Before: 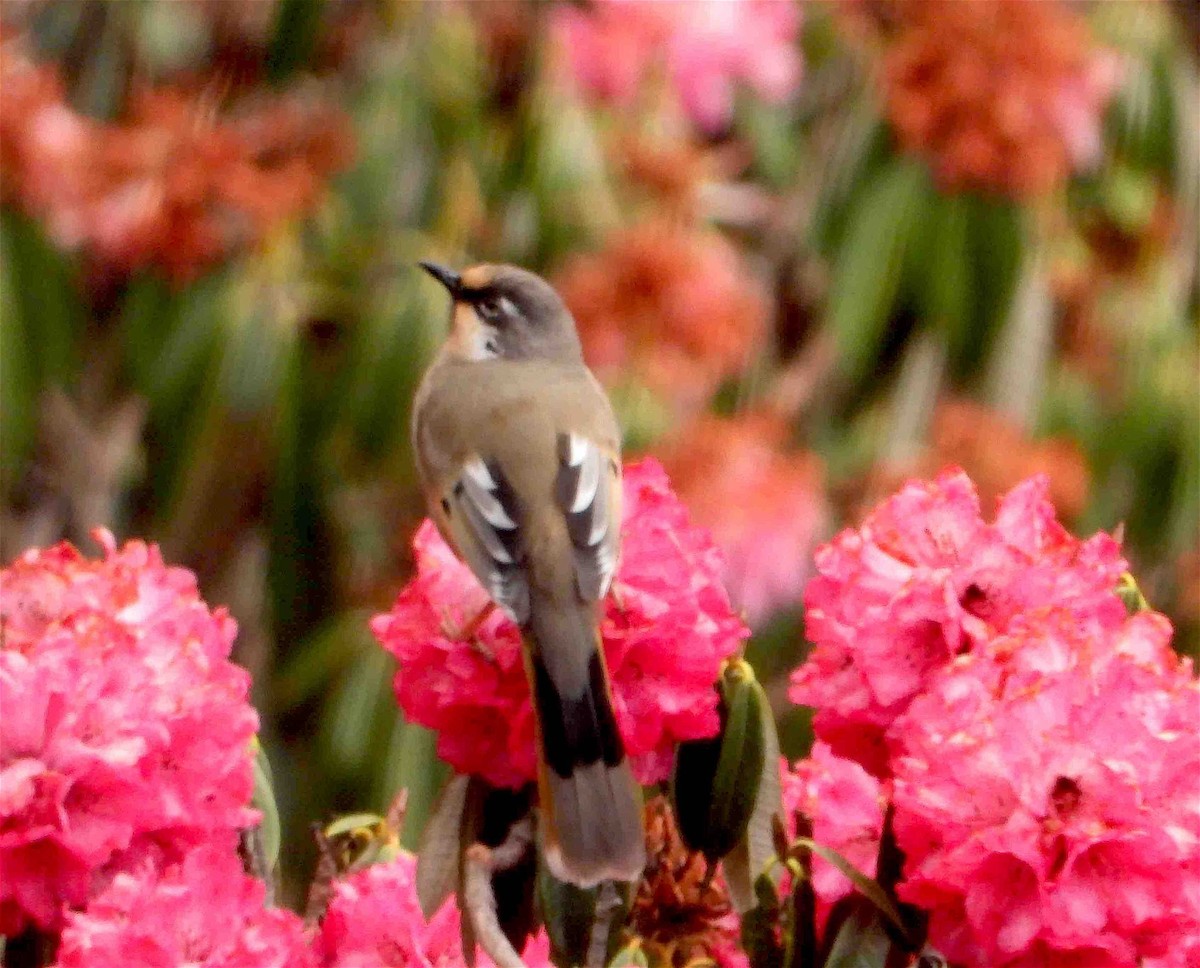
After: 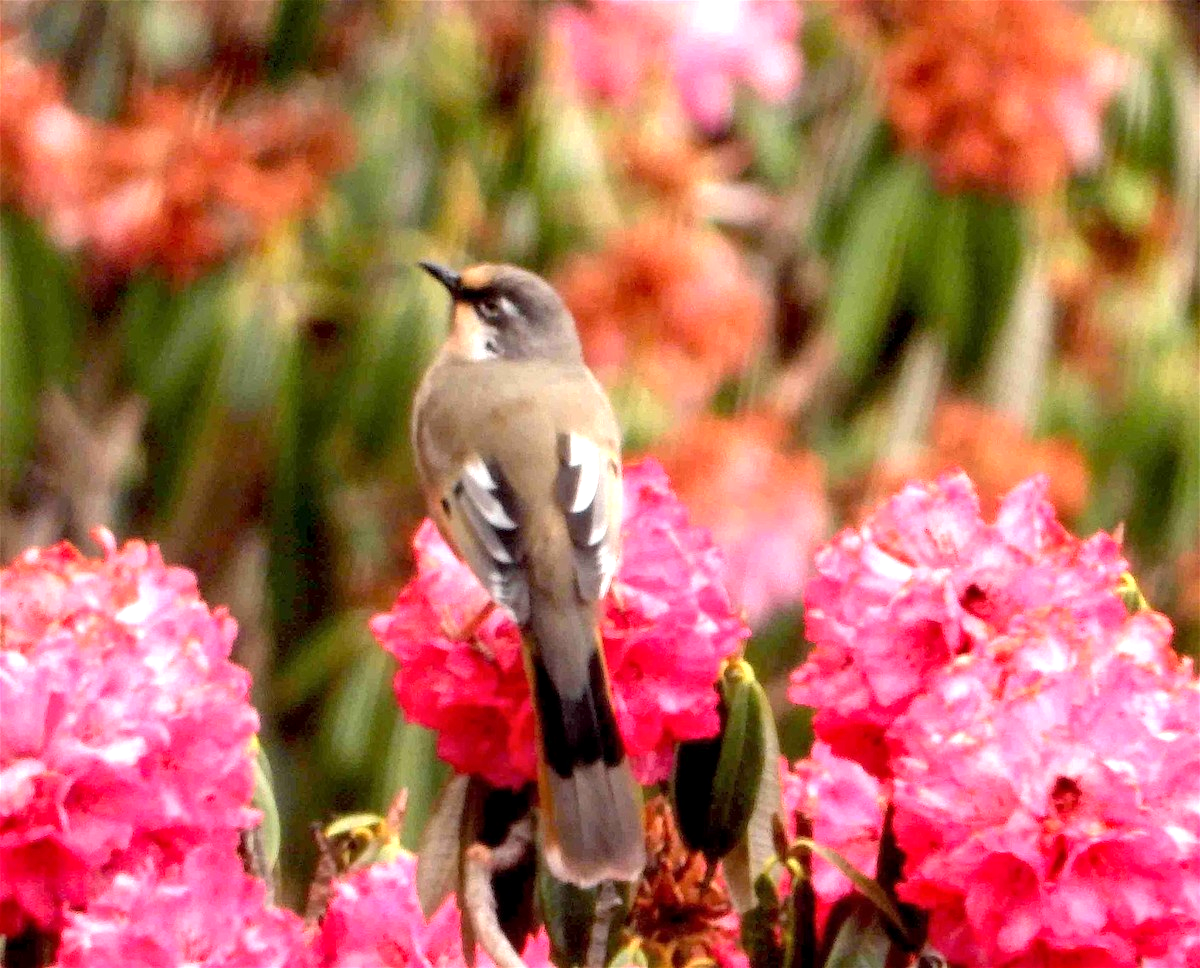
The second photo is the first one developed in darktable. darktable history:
local contrast: highlights 100%, shadows 100%, detail 120%, midtone range 0.2
exposure: black level correction 0, exposure 0.7 EV, compensate exposure bias true, compensate highlight preservation false
